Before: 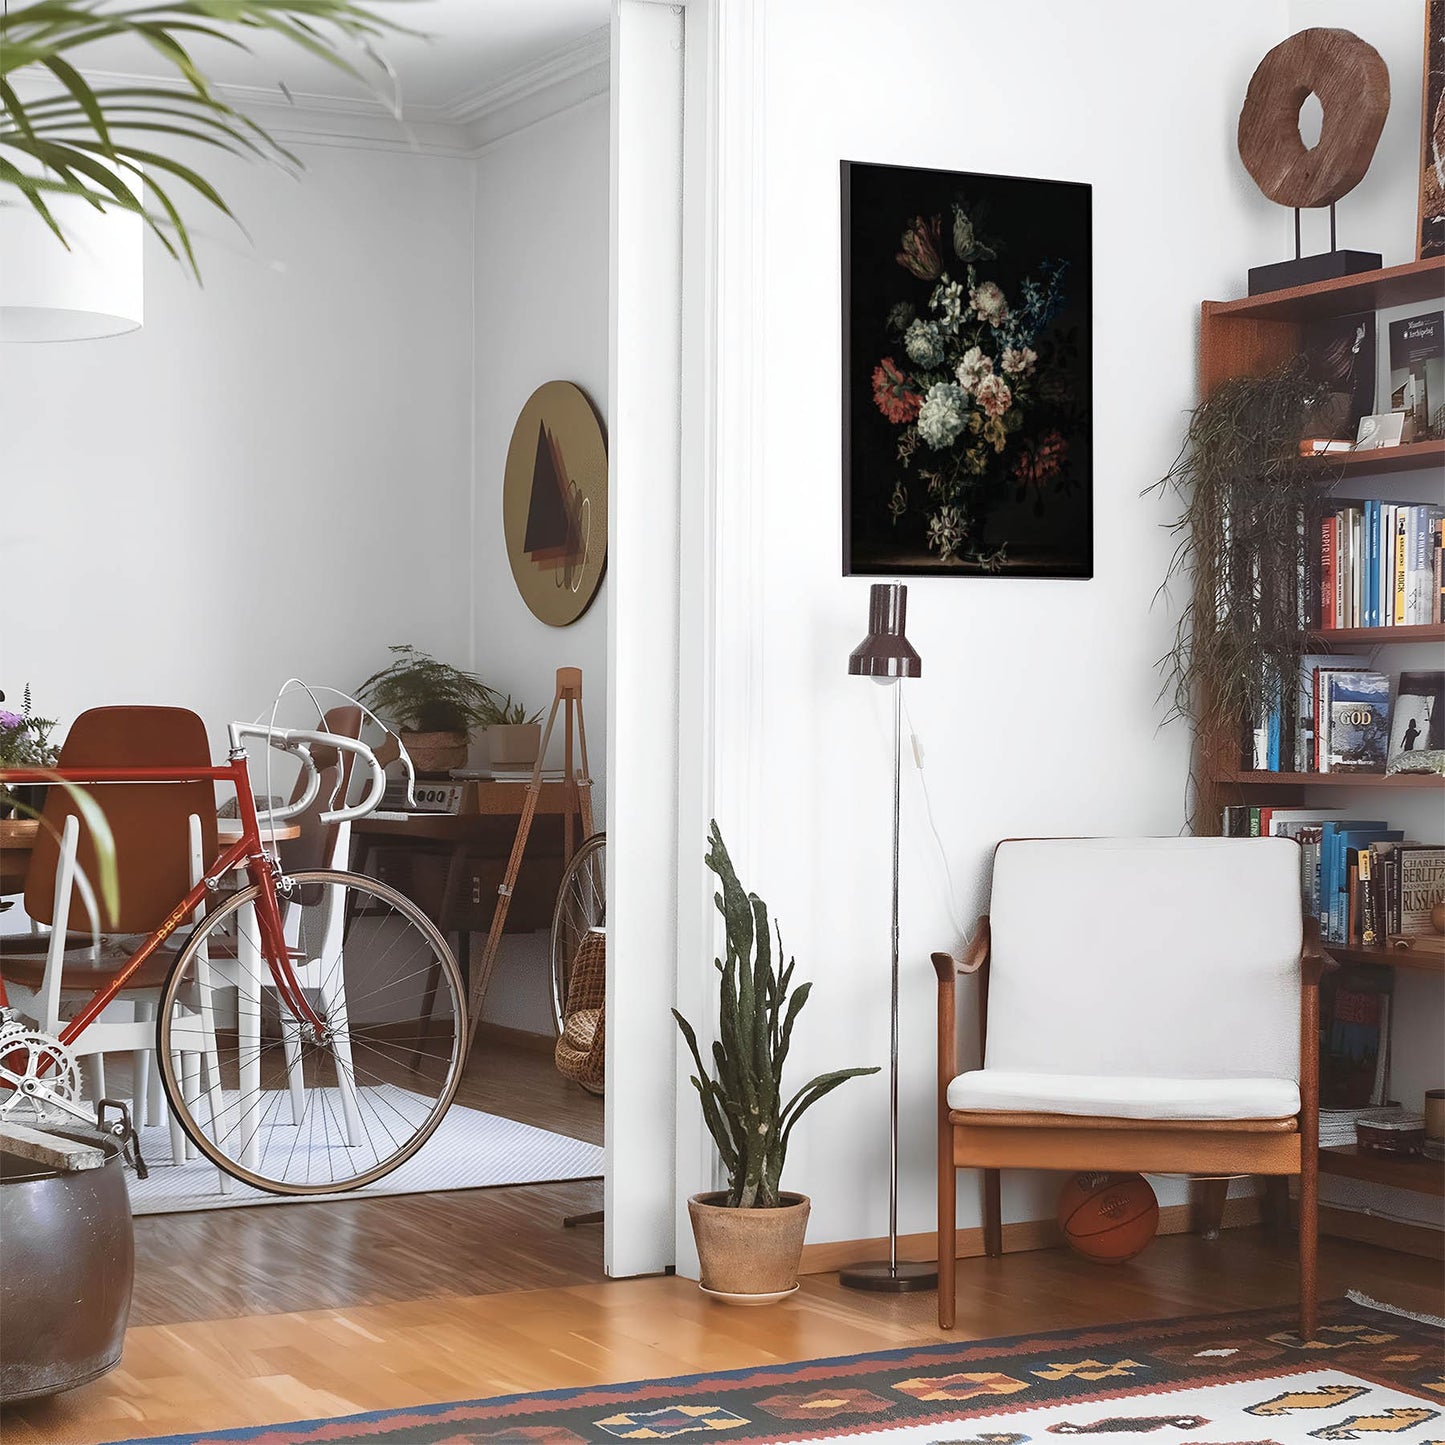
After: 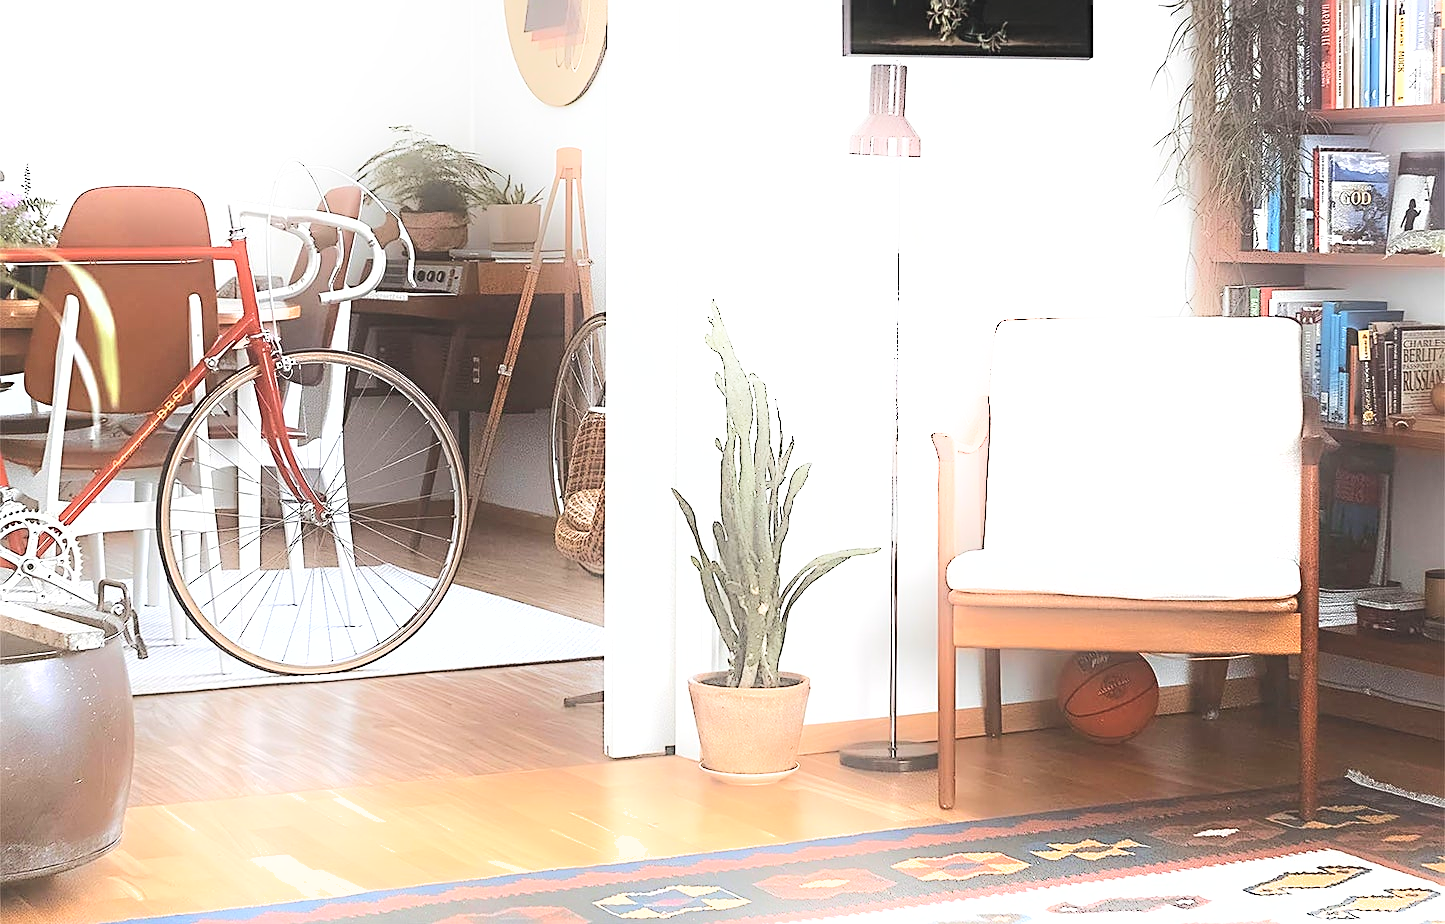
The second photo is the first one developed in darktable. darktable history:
sharpen: on, module defaults
crop and rotate: top 35.994%
shadows and highlights: shadows -20.85, highlights 98.32, soften with gaussian
exposure: black level correction -0.005, exposure 1 EV, compensate highlight preservation false
